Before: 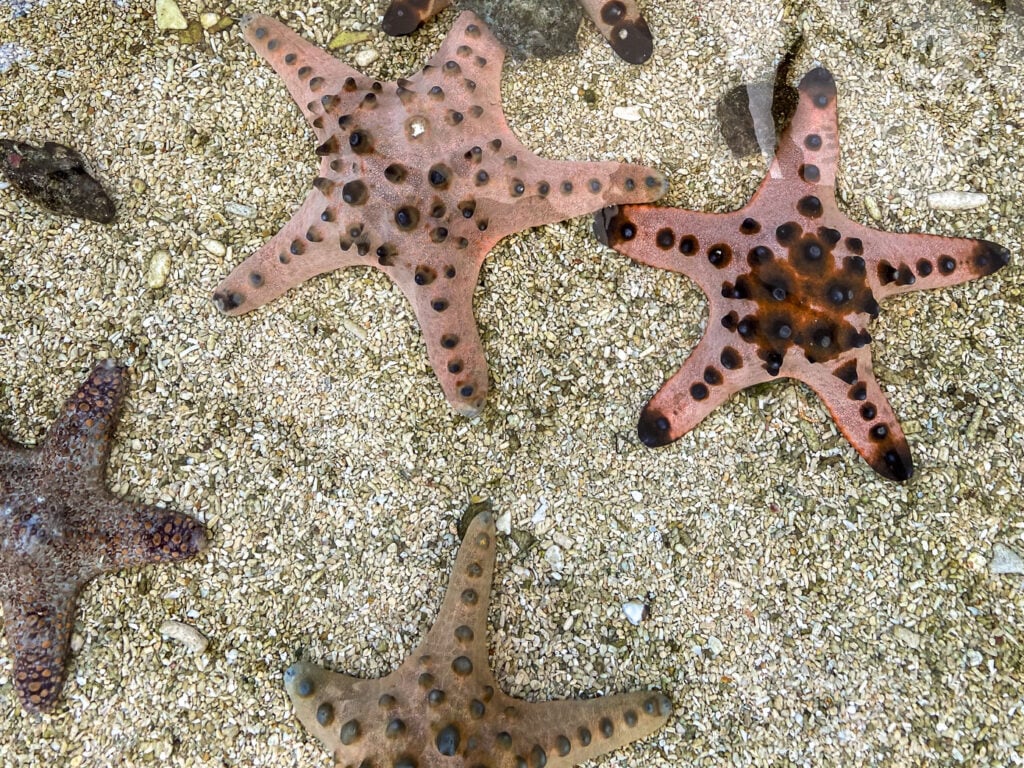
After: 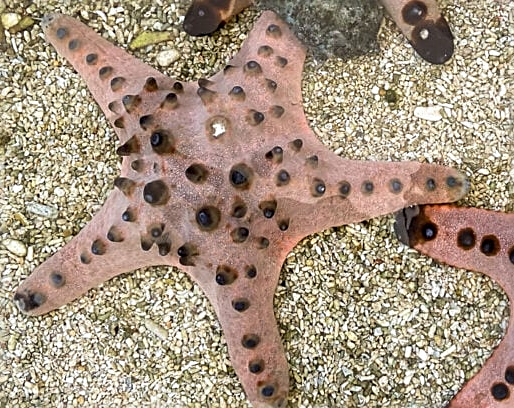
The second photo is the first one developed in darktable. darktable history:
sharpen: amount 0.489
crop: left 19.513%, right 30.236%, bottom 46.844%
